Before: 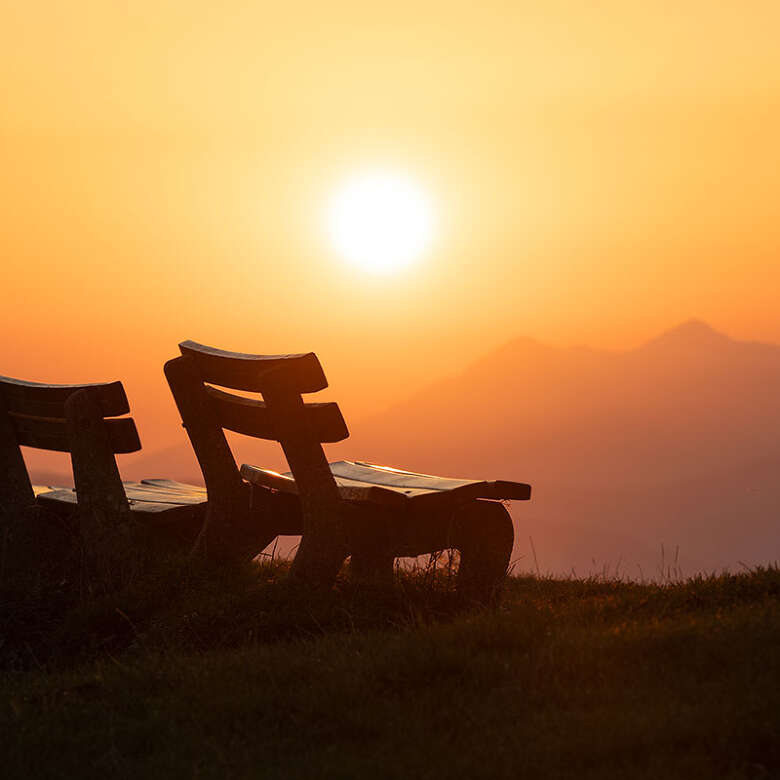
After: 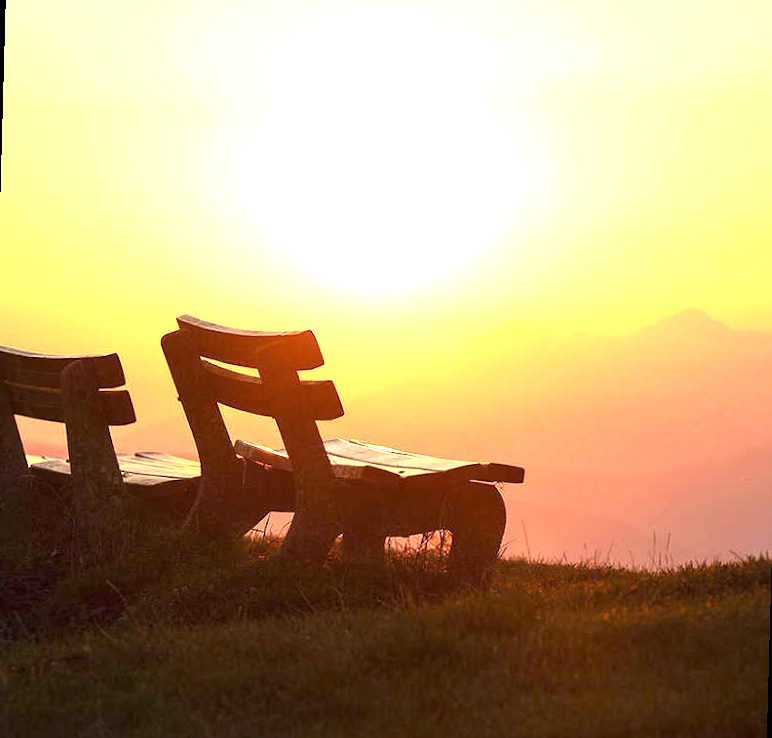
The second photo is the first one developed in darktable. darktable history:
rotate and perspective: rotation 1.57°, crop left 0.018, crop right 0.982, crop top 0.039, crop bottom 0.961
color balance: on, module defaults
exposure: black level correction 0, exposure 1.75 EV, compensate exposure bias true, compensate highlight preservation false
